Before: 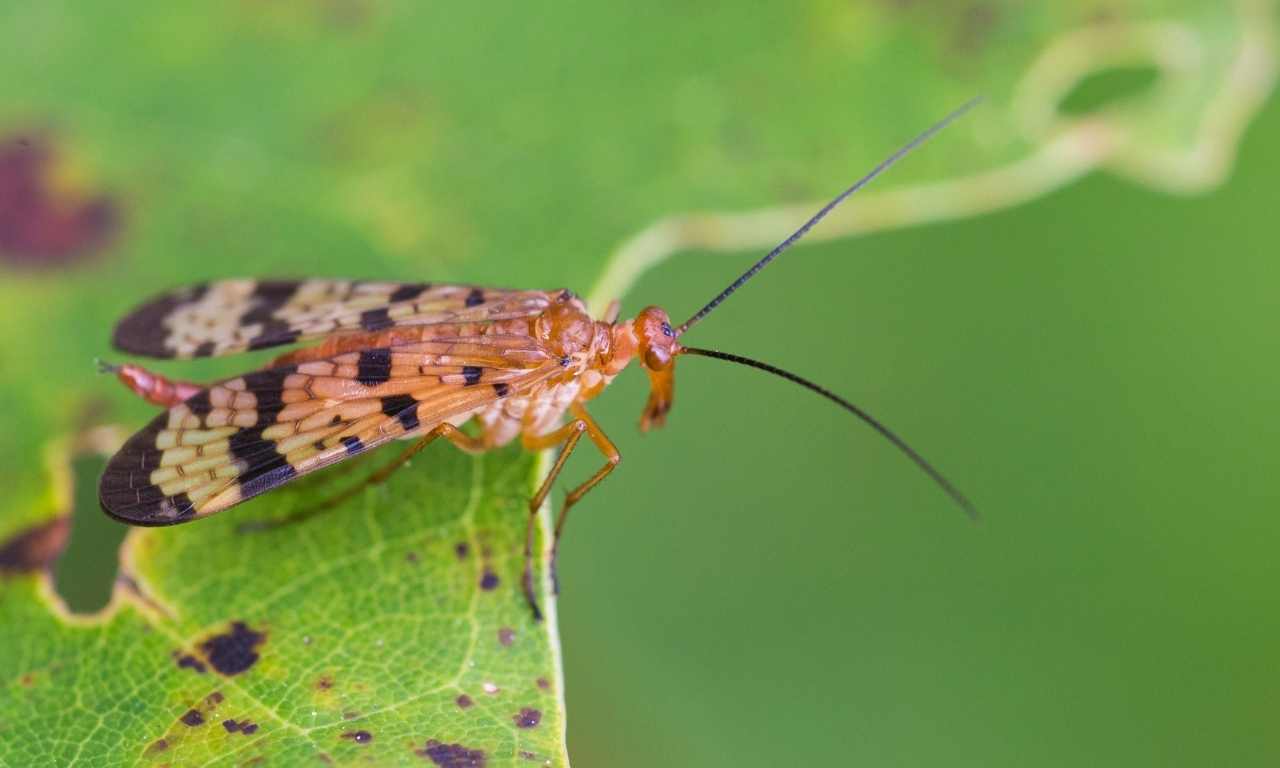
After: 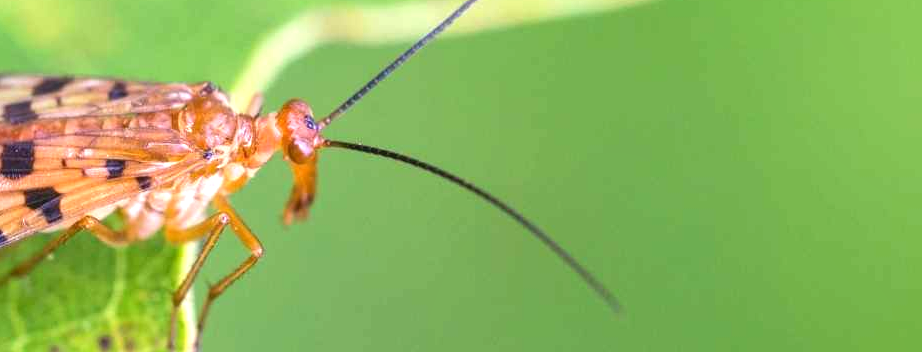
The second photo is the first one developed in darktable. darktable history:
exposure: exposure 0.766 EV, compensate highlight preservation false
local contrast: detail 110%
crop and rotate: left 27.938%, top 27.046%, bottom 27.046%
